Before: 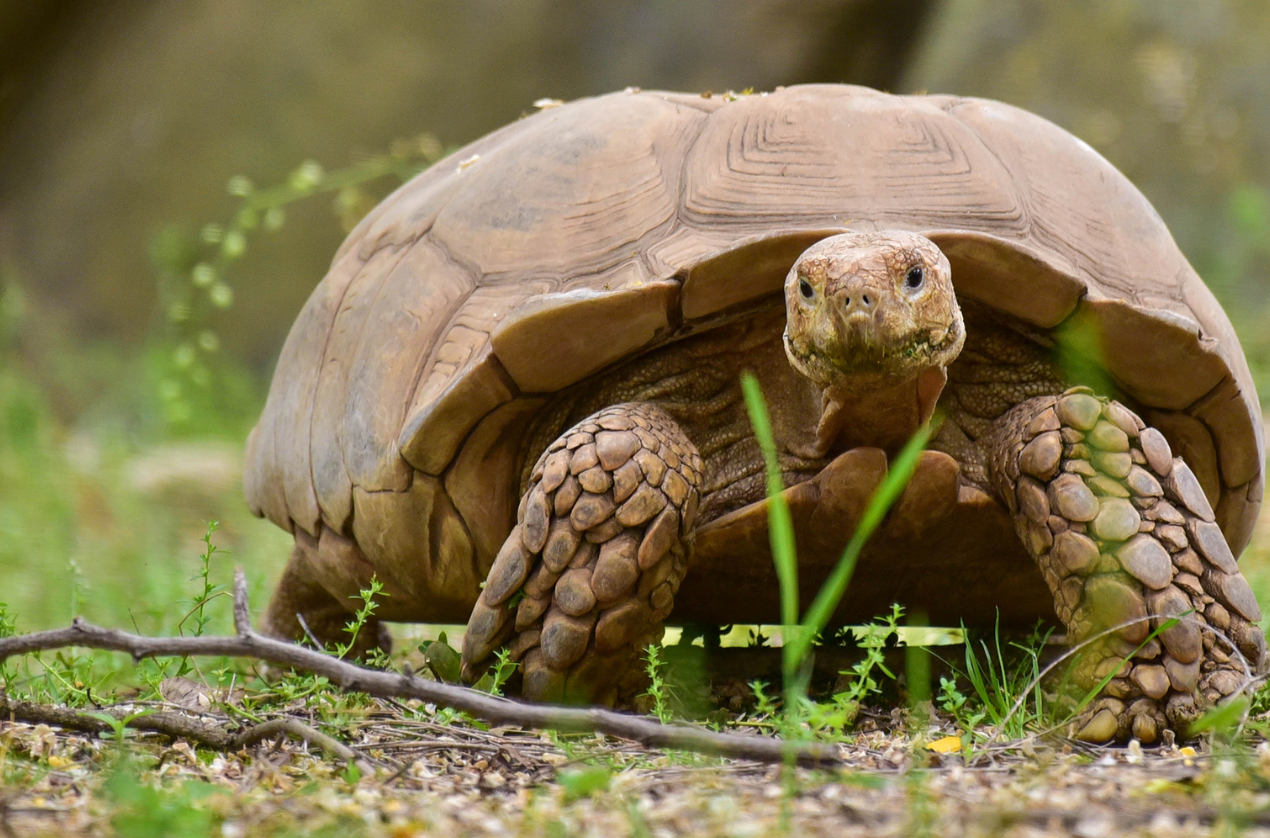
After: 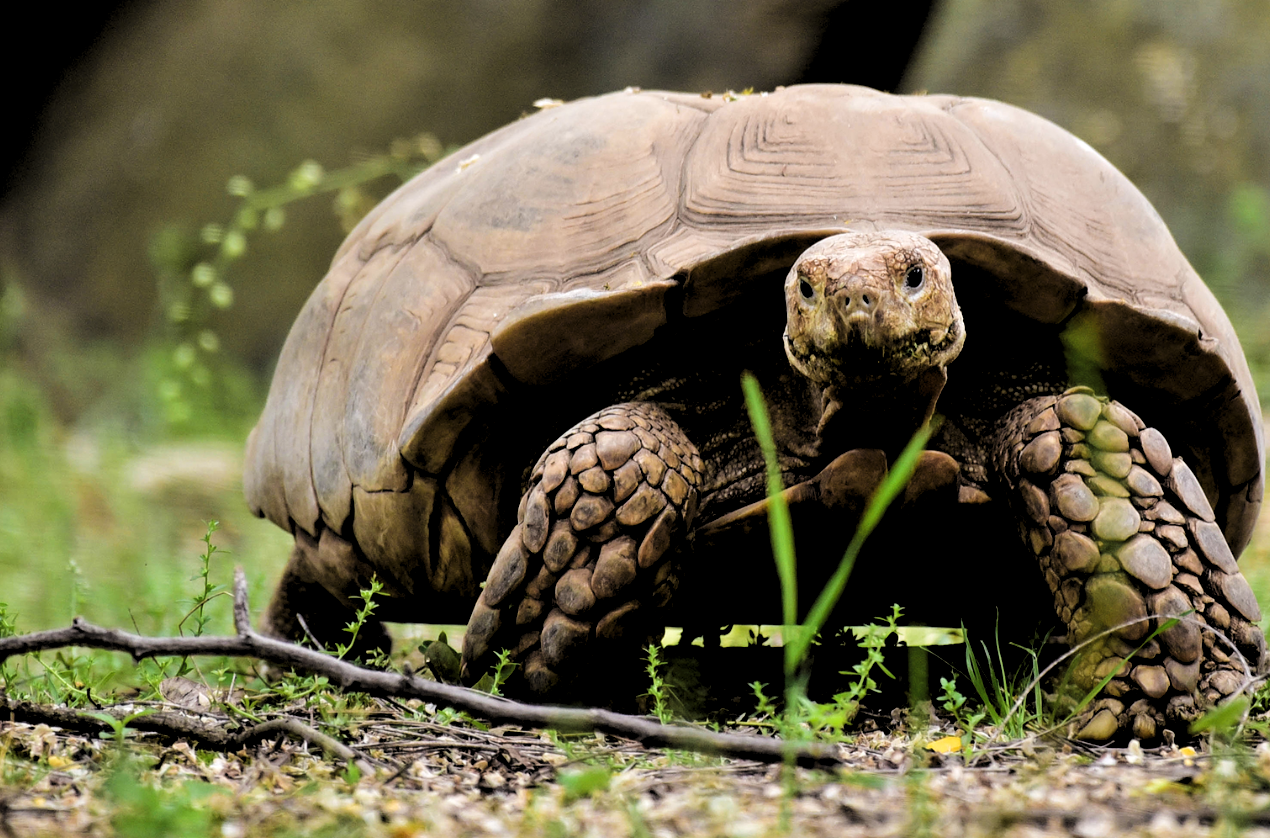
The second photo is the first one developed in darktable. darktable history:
tone equalizer: on, module defaults
filmic rgb: black relative exposure -5.05 EV, white relative exposure 3.51 EV, hardness 3.19, contrast 1.184, highlights saturation mix -29.42%, contrast in shadows safe
levels: levels [0.182, 0.542, 0.902]
